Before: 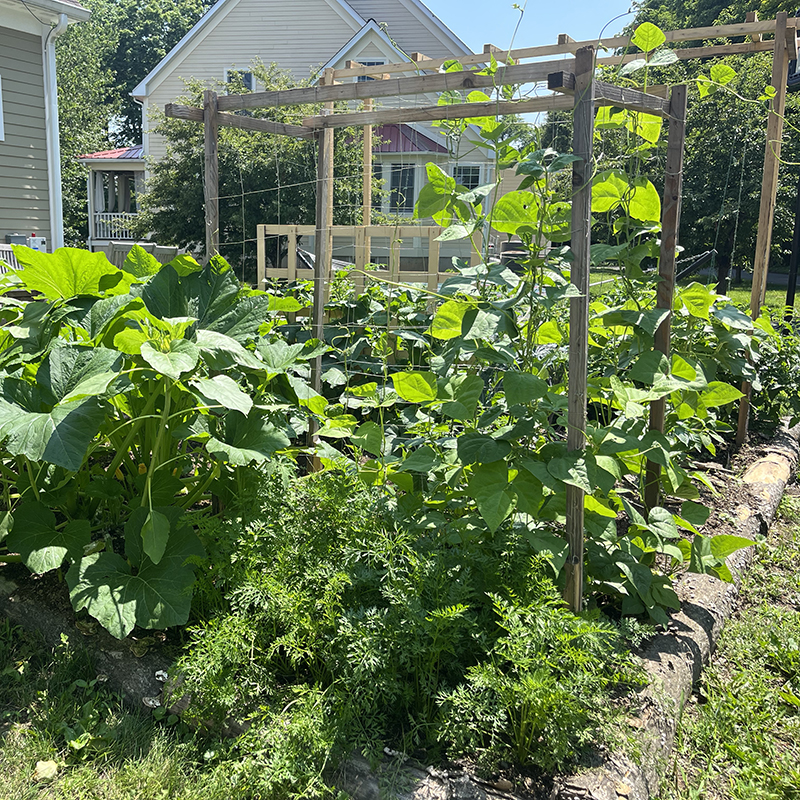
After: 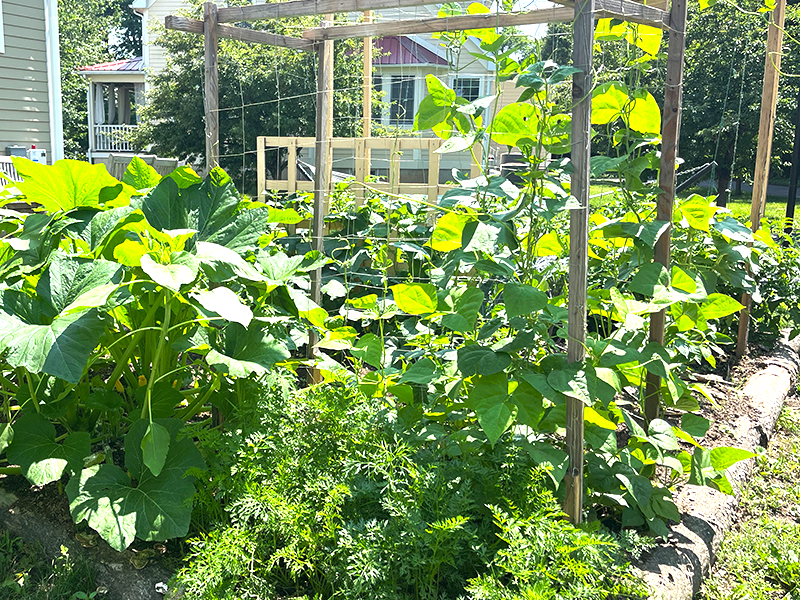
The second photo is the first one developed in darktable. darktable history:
crop: top 11.038%, bottom 13.962%
exposure: exposure 0.943 EV, compensate highlight preservation false
tone curve: curves: ch0 [(0, 0) (0.003, 0.003) (0.011, 0.015) (0.025, 0.031) (0.044, 0.056) (0.069, 0.083) (0.1, 0.113) (0.136, 0.145) (0.177, 0.184) (0.224, 0.225) (0.277, 0.275) (0.335, 0.327) (0.399, 0.385) (0.468, 0.447) (0.543, 0.528) (0.623, 0.611) (0.709, 0.703) (0.801, 0.802) (0.898, 0.902) (1, 1)], preserve colors none
